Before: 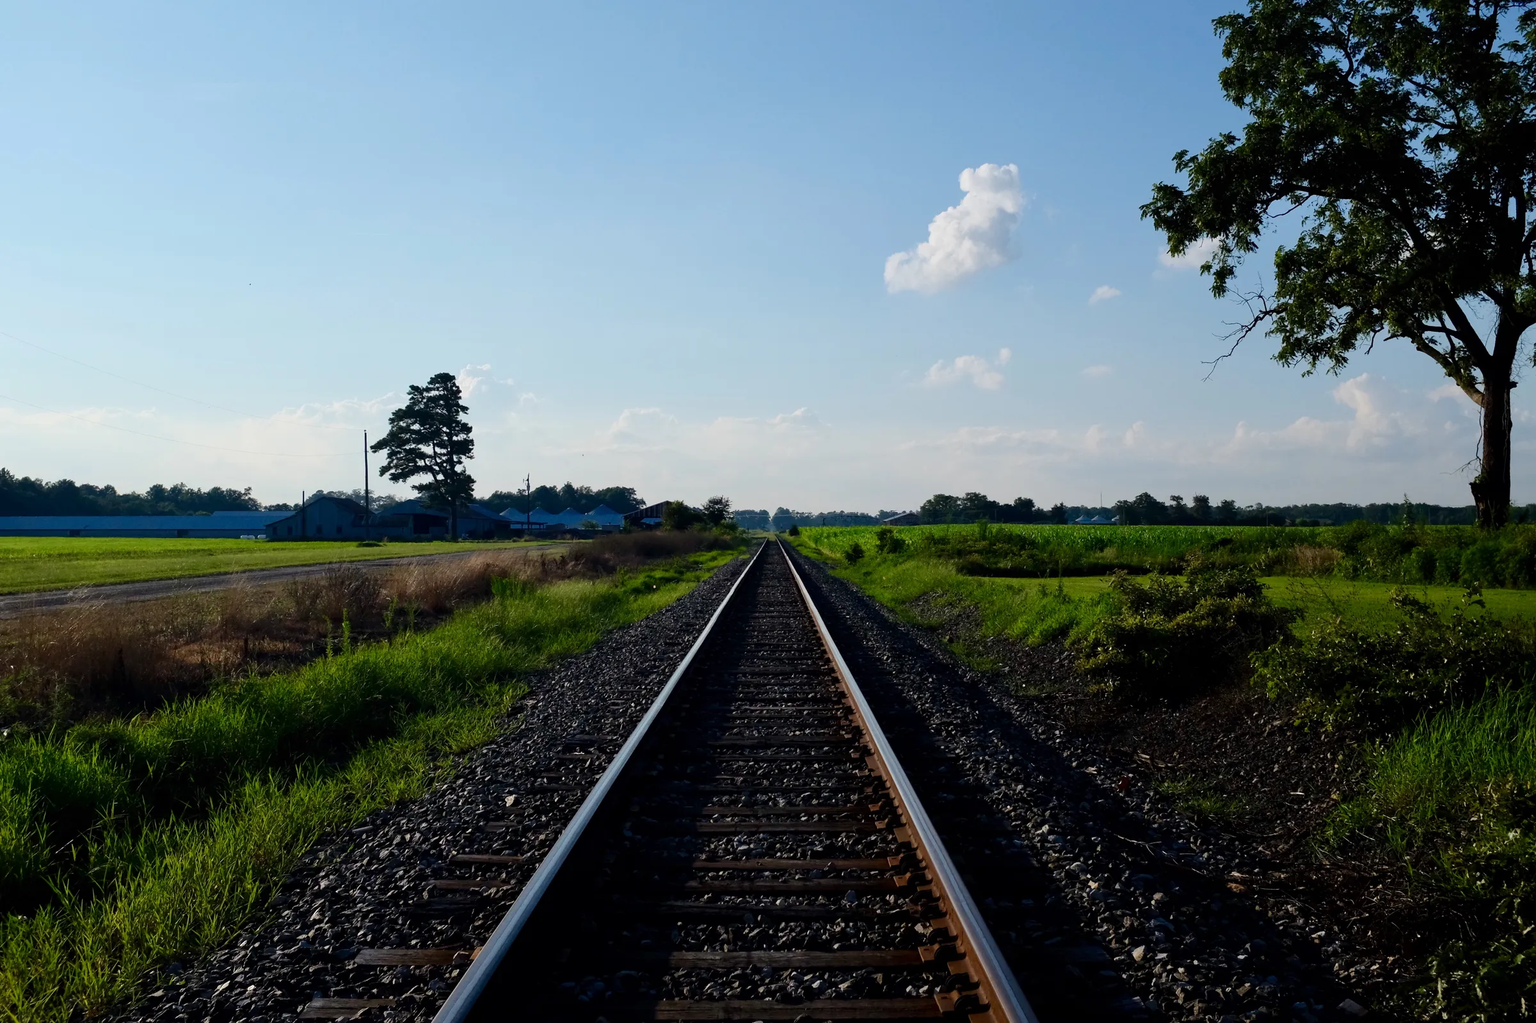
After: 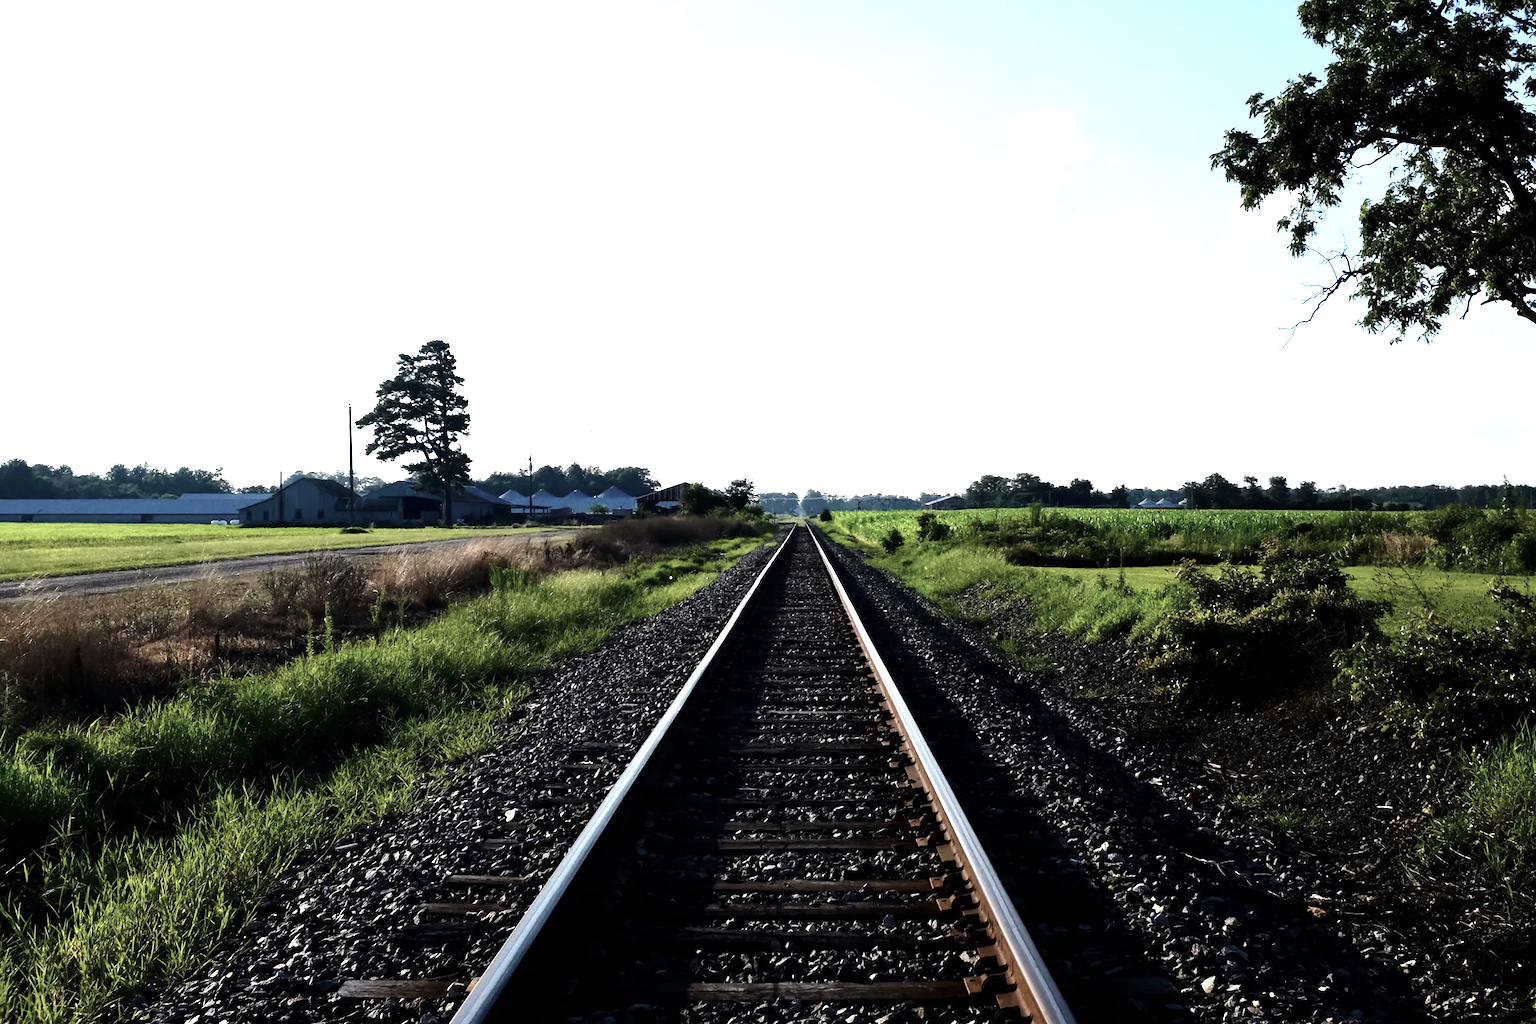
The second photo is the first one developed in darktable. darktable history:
crop: left 3.332%, top 6.515%, right 6.617%, bottom 3.224%
contrast brightness saturation: contrast 0.101, saturation -0.368
exposure: black level correction 0, exposure 0.891 EV, compensate exposure bias true, compensate highlight preservation false
tone equalizer: -8 EV -0.761 EV, -7 EV -0.712 EV, -6 EV -0.63 EV, -5 EV -0.398 EV, -3 EV 0.39 EV, -2 EV 0.6 EV, -1 EV 0.683 EV, +0 EV 0.74 EV
